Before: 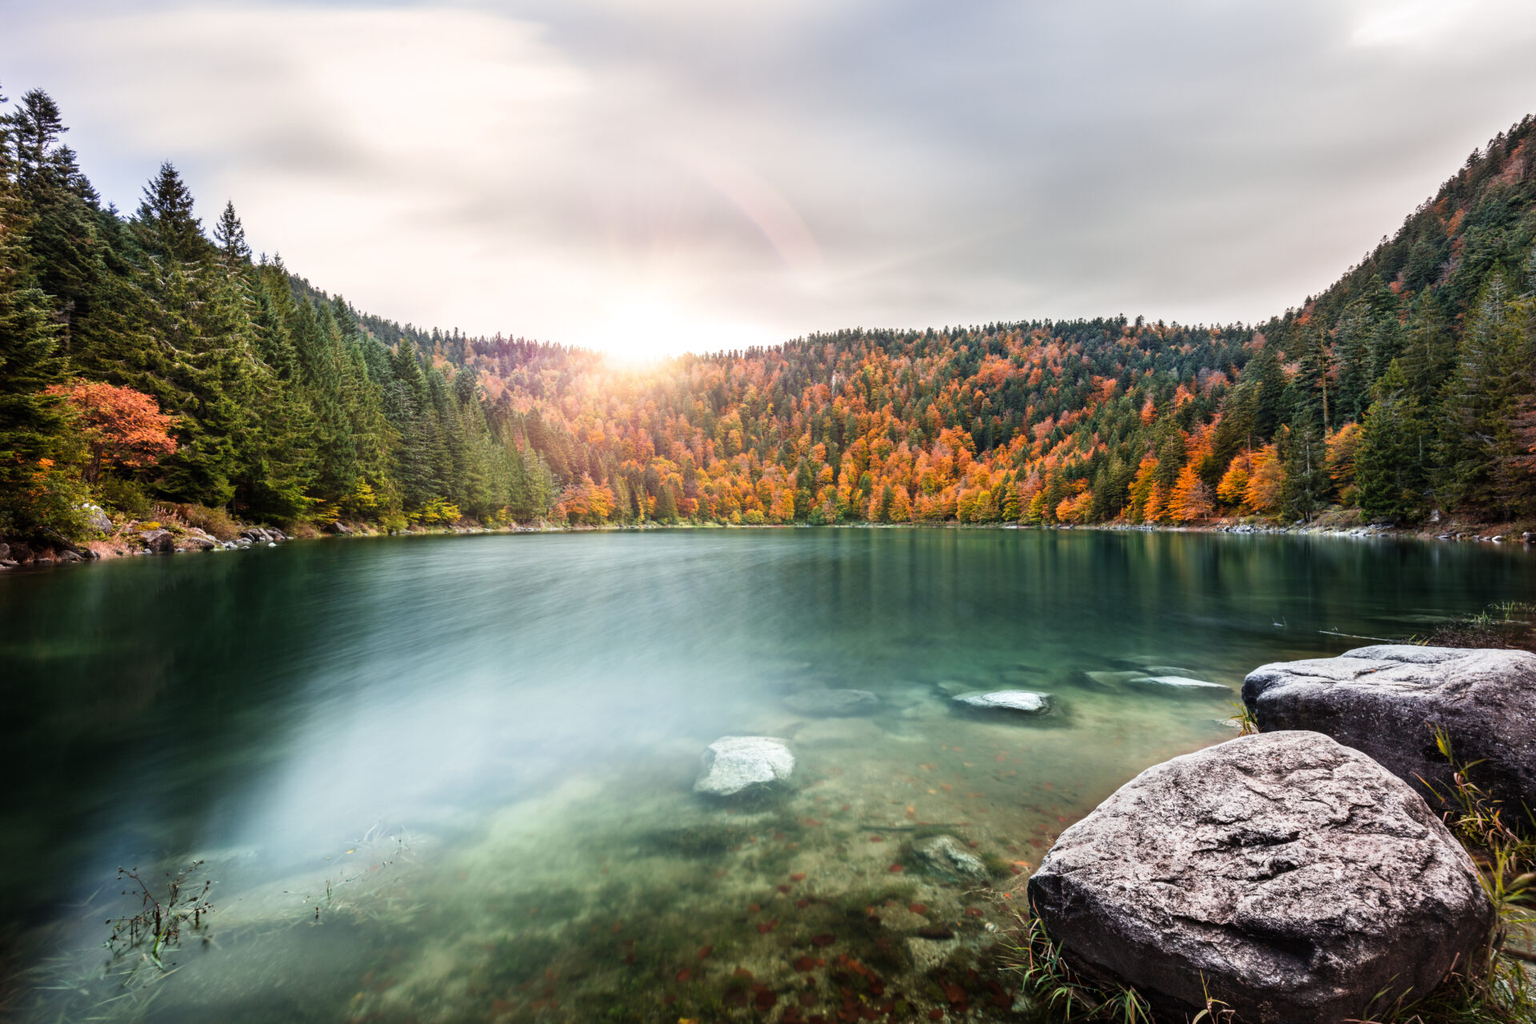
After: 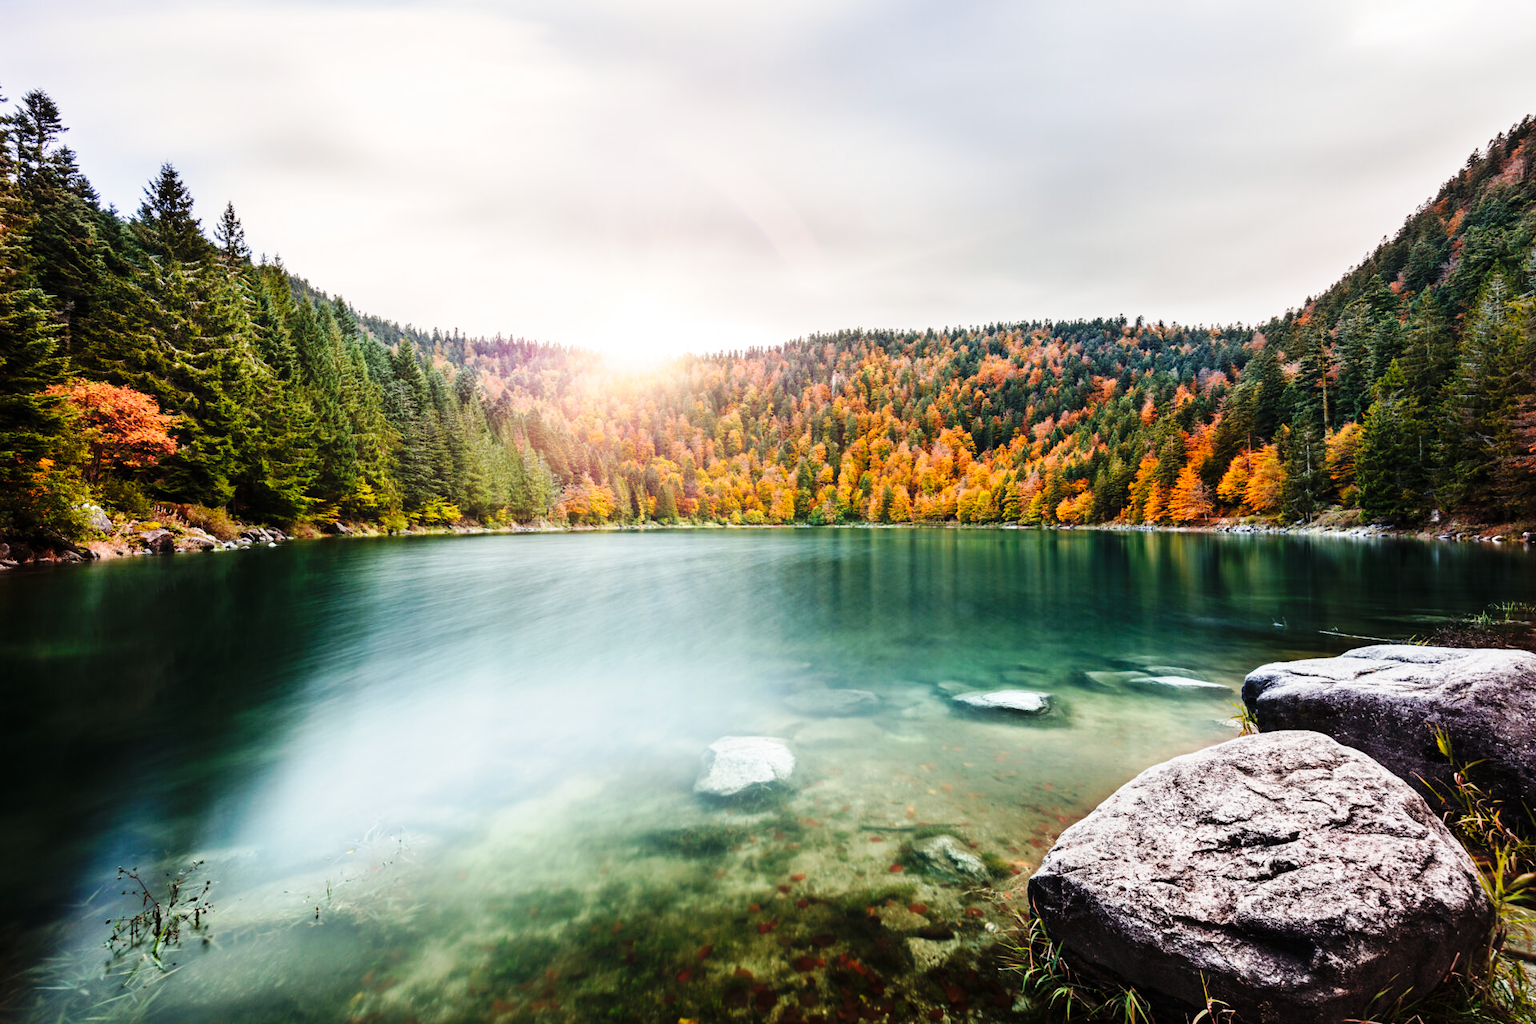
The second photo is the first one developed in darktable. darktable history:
base curve: curves: ch0 [(0, 0) (0.036, 0.025) (0.121, 0.166) (0.206, 0.329) (0.605, 0.79) (1, 1)], preserve colors none
exposure: compensate highlight preservation false
